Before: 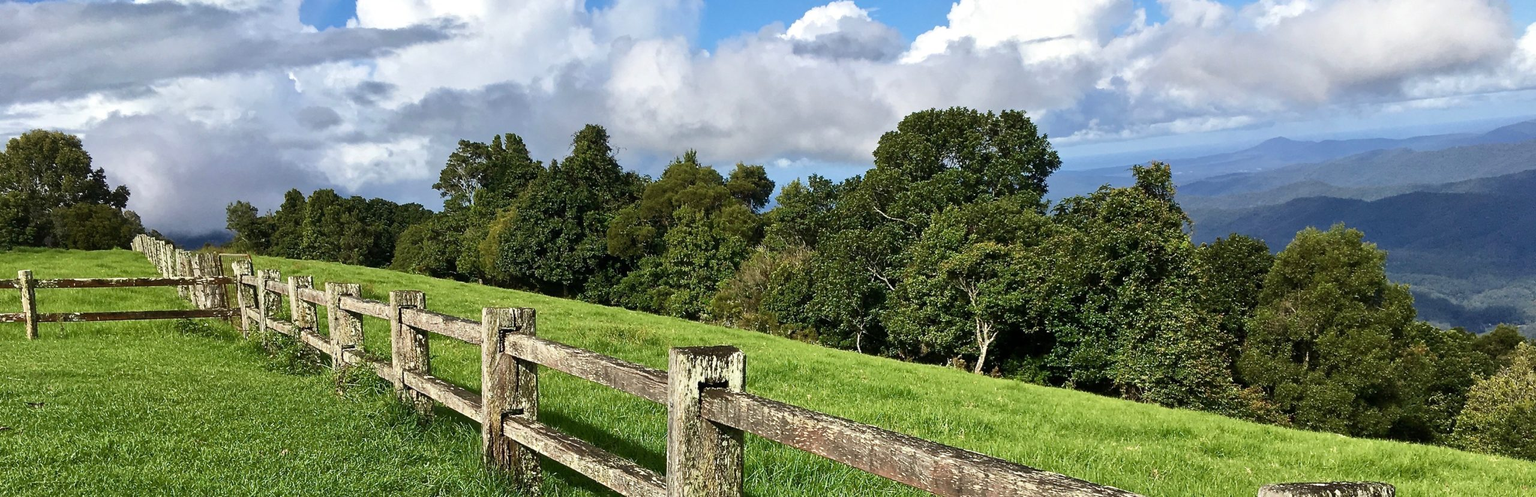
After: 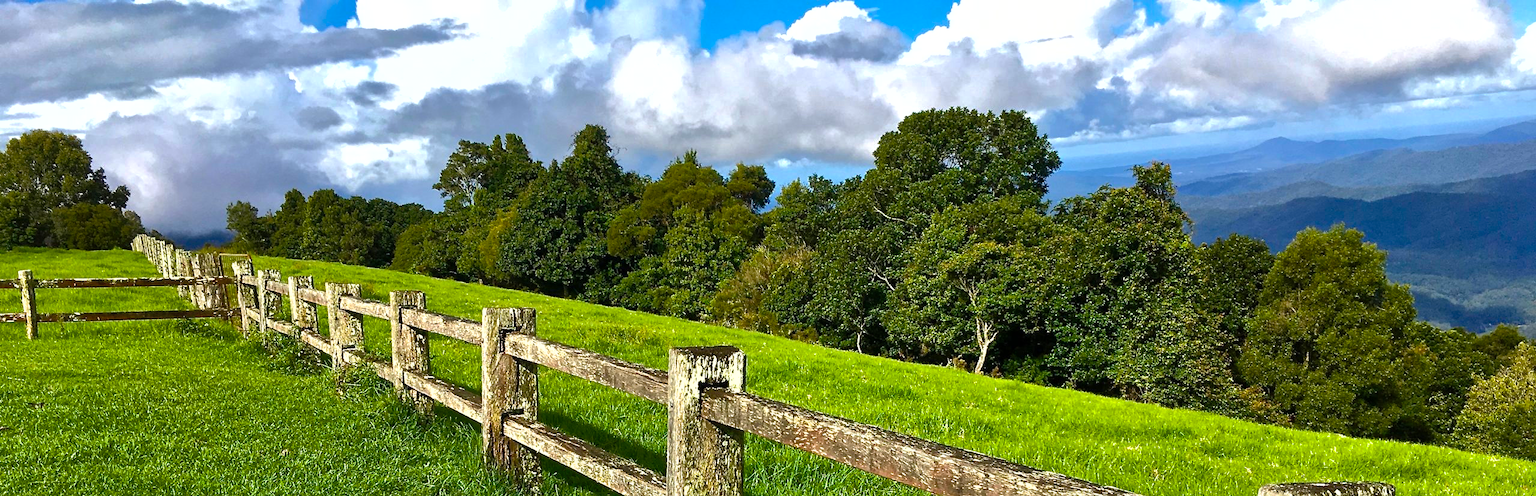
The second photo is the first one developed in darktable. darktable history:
shadows and highlights: on, module defaults
color balance rgb: linear chroma grading › global chroma 16.62%, perceptual saturation grading › highlights -8.63%, perceptual saturation grading › mid-tones 18.66%, perceptual saturation grading › shadows 28.49%, perceptual brilliance grading › highlights 14.22%, perceptual brilliance grading › shadows -18.96%, global vibrance 27.71%
